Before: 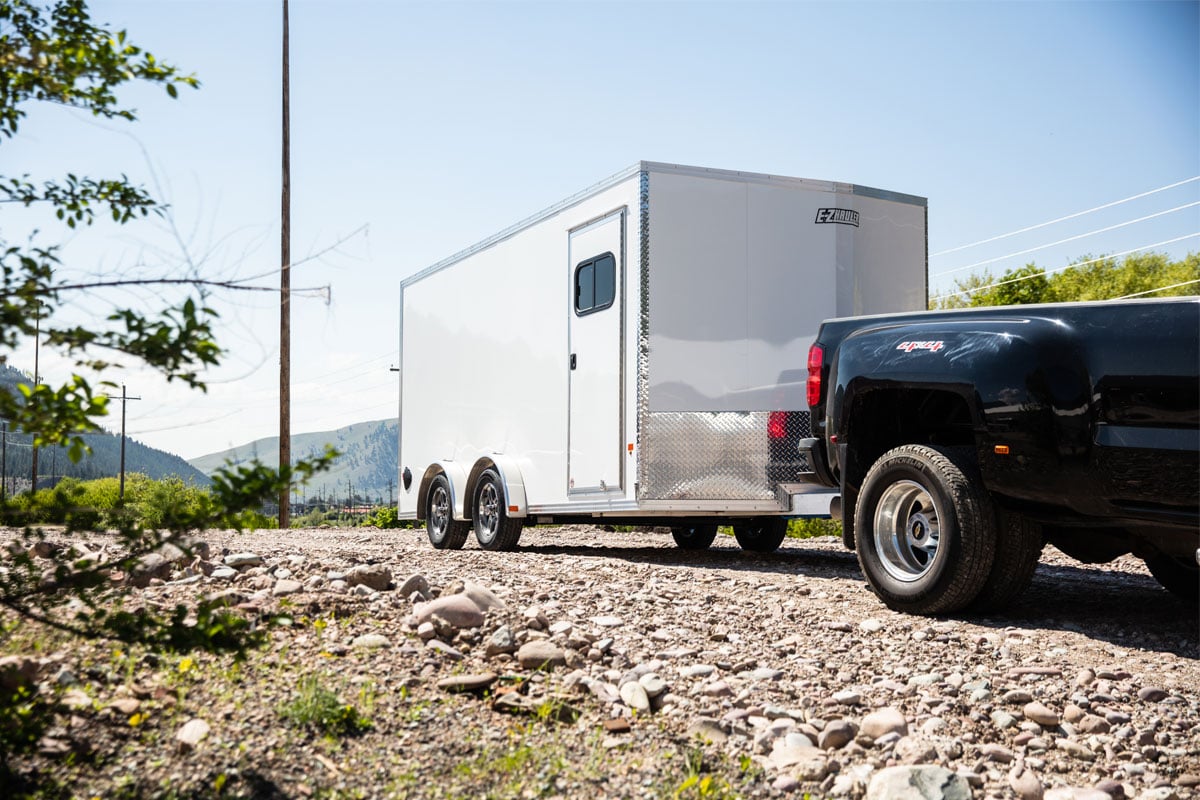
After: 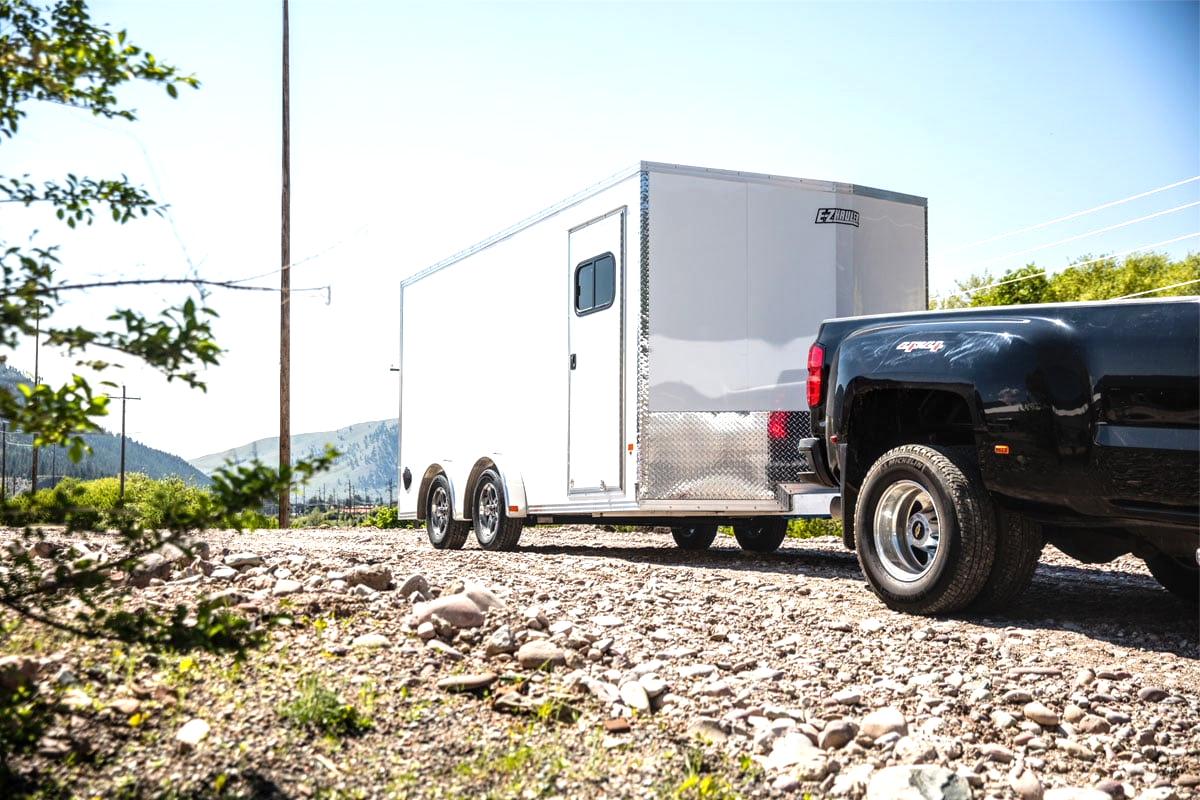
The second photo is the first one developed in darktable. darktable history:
local contrast: on, module defaults
exposure: black level correction 0.001, exposure 0.5 EV, compensate exposure bias true, compensate highlight preservation false
